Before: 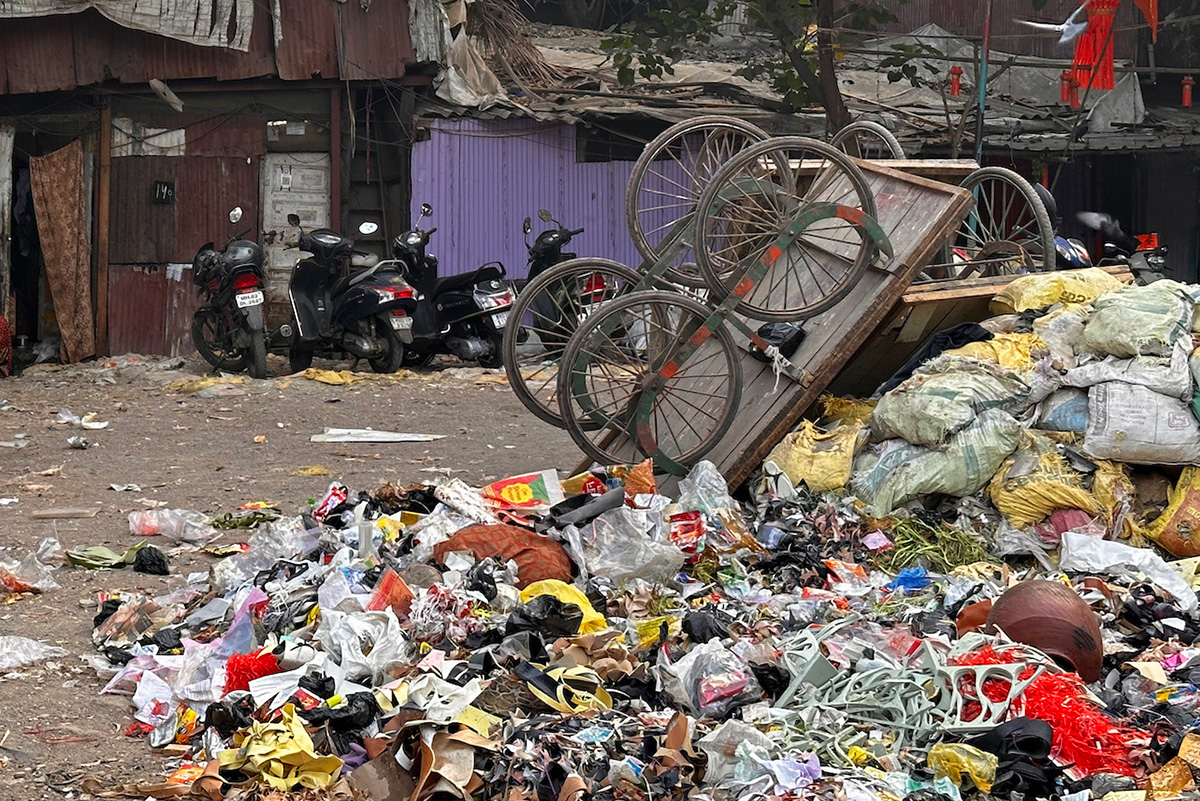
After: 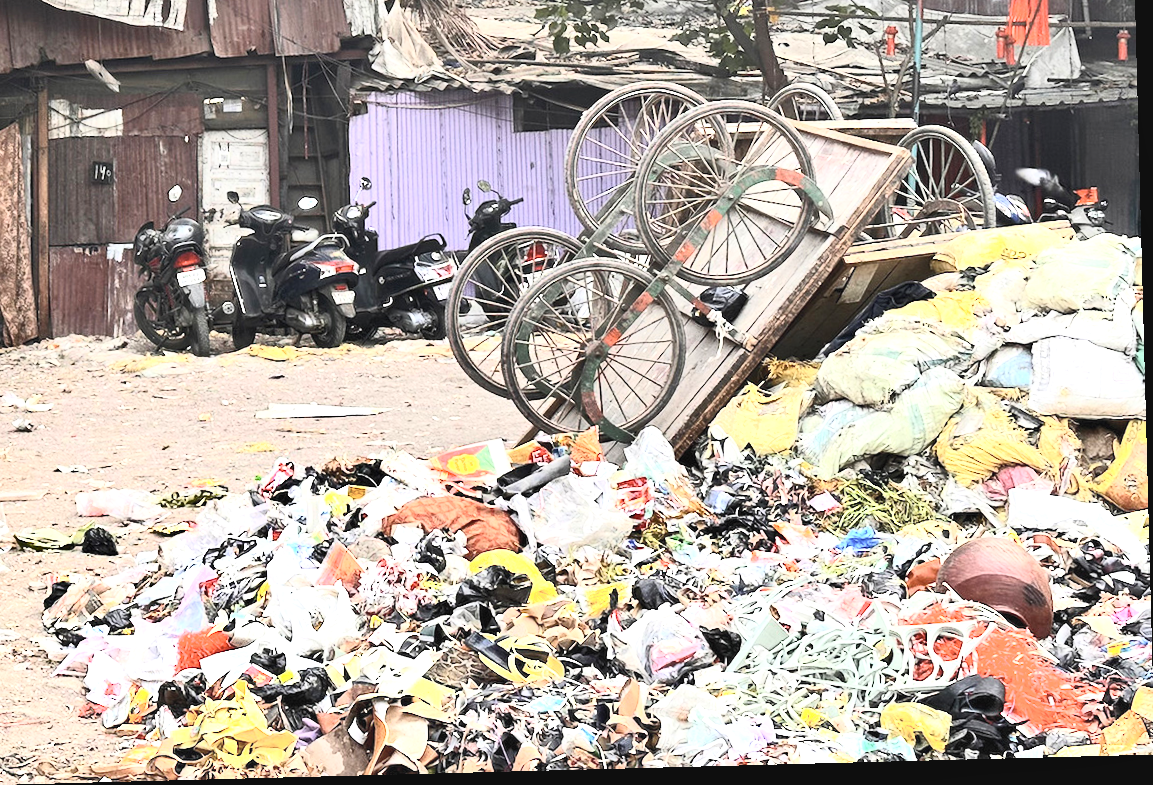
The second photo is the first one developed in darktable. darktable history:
crop and rotate: angle 1.51°, left 5.478%, top 5.671%
shadows and highlights: soften with gaussian
contrast brightness saturation: contrast 0.443, brightness 0.545, saturation -0.204
exposure: black level correction 0, exposure 1.199 EV, compensate highlight preservation false
